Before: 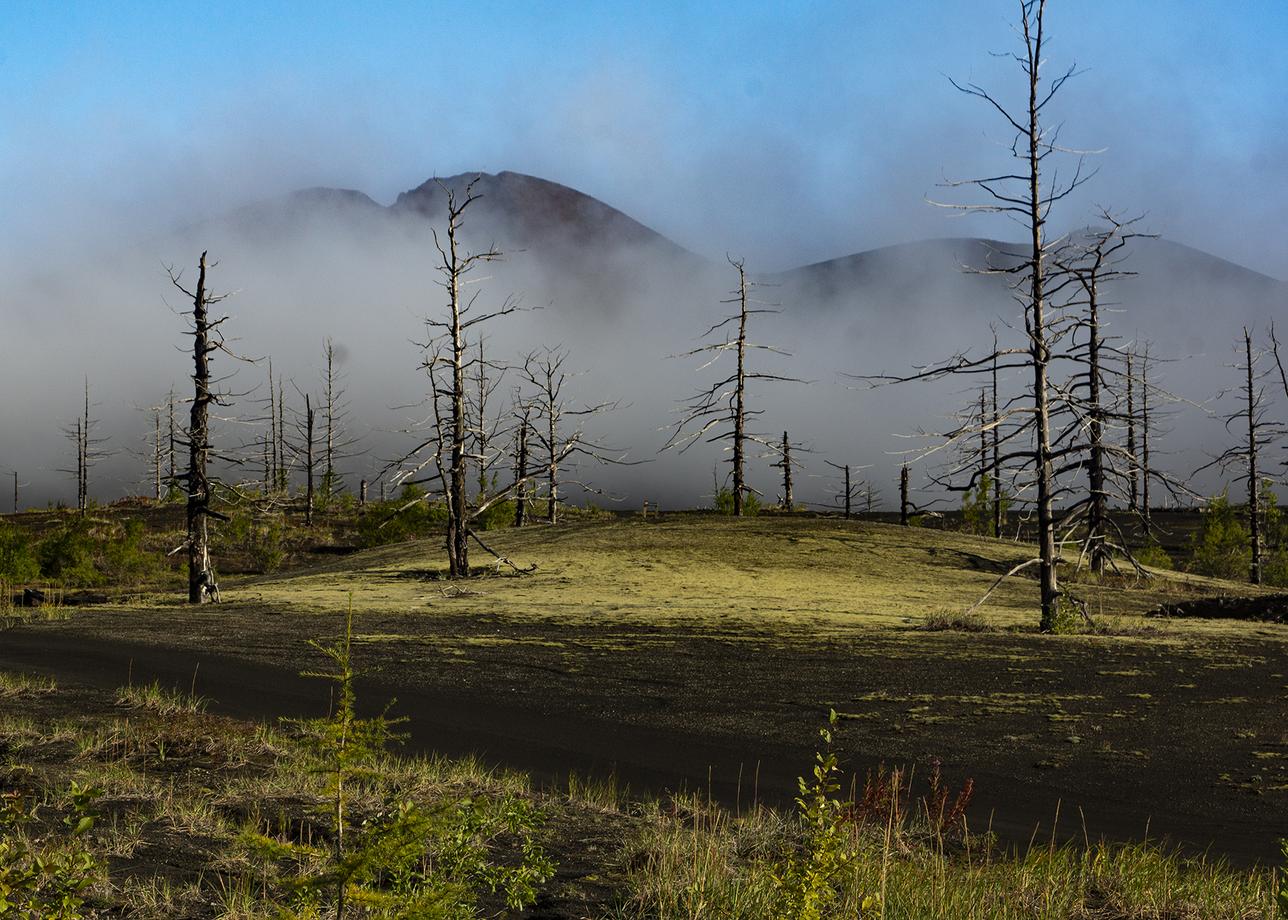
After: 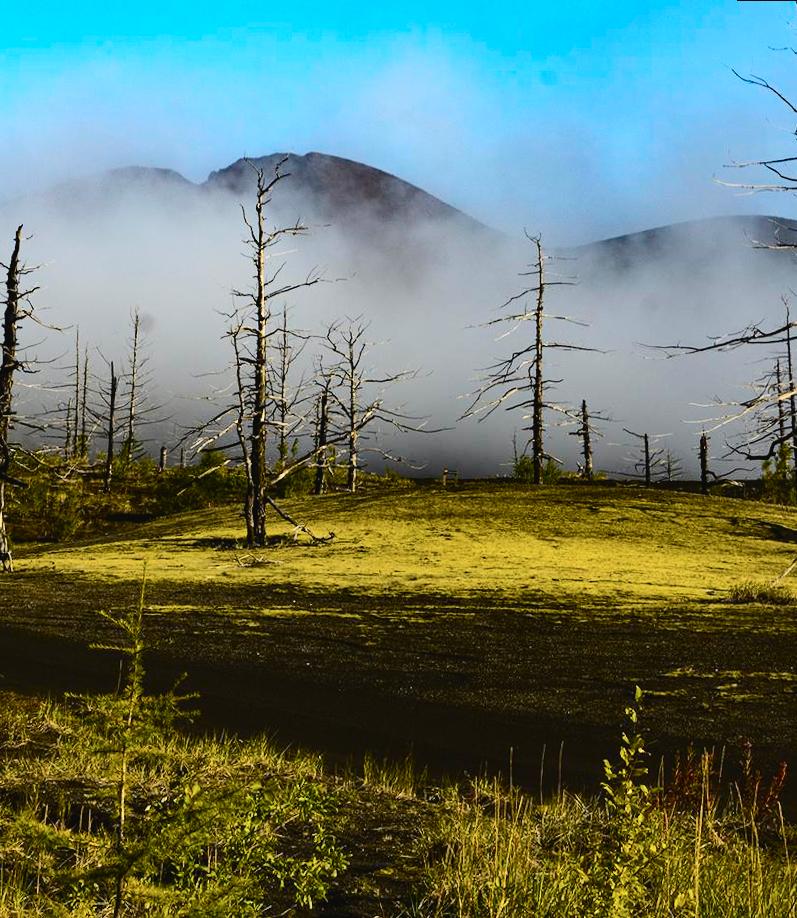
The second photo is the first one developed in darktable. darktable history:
color balance: output saturation 120%
color correction: highlights a* -0.182, highlights b* -0.124
contrast brightness saturation: contrast 0.1, saturation -0.3
rotate and perspective: rotation 0.215°, lens shift (vertical) -0.139, crop left 0.069, crop right 0.939, crop top 0.002, crop bottom 0.996
exposure: exposure -0.293 EV, compensate highlight preservation false
crop and rotate: left 12.648%, right 20.685%
tone curve: curves: ch0 [(0, 0.029) (0.071, 0.087) (0.223, 0.265) (0.447, 0.605) (0.654, 0.823) (0.861, 0.943) (1, 0.981)]; ch1 [(0, 0) (0.353, 0.344) (0.447, 0.449) (0.502, 0.501) (0.547, 0.54) (0.57, 0.582) (0.608, 0.608) (0.618, 0.631) (0.657, 0.699) (1, 1)]; ch2 [(0, 0) (0.34, 0.314) (0.456, 0.456) (0.5, 0.503) (0.528, 0.54) (0.557, 0.577) (0.589, 0.626) (1, 1)], color space Lab, independent channels, preserve colors none
color balance rgb: linear chroma grading › global chroma 15%, perceptual saturation grading › global saturation 30%
